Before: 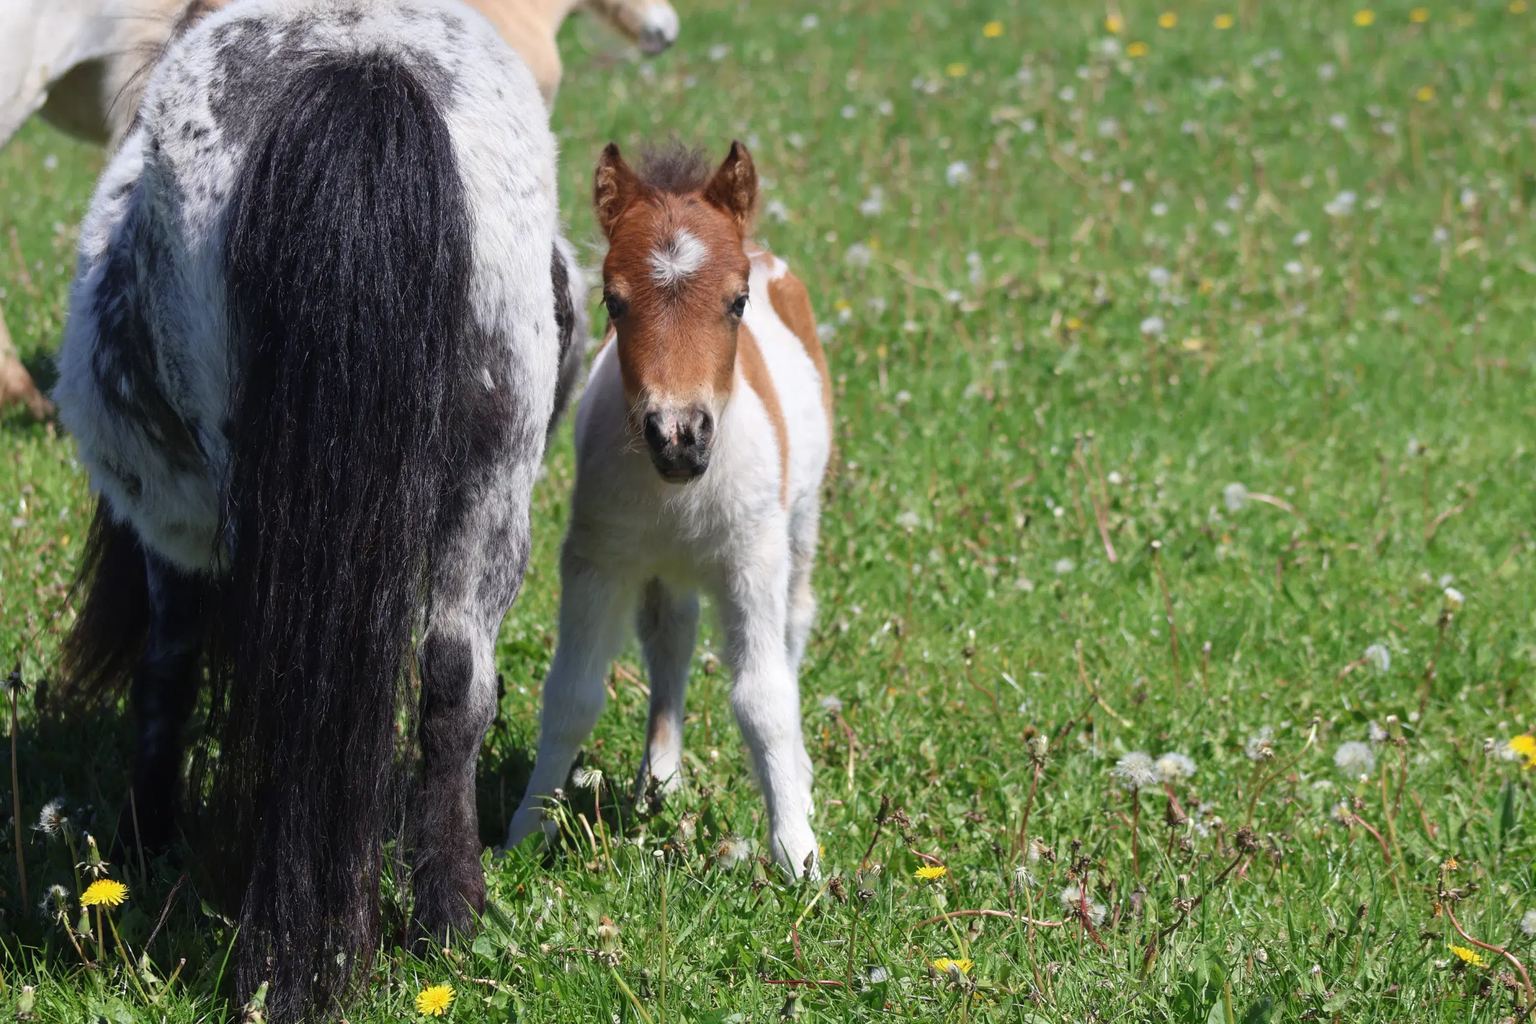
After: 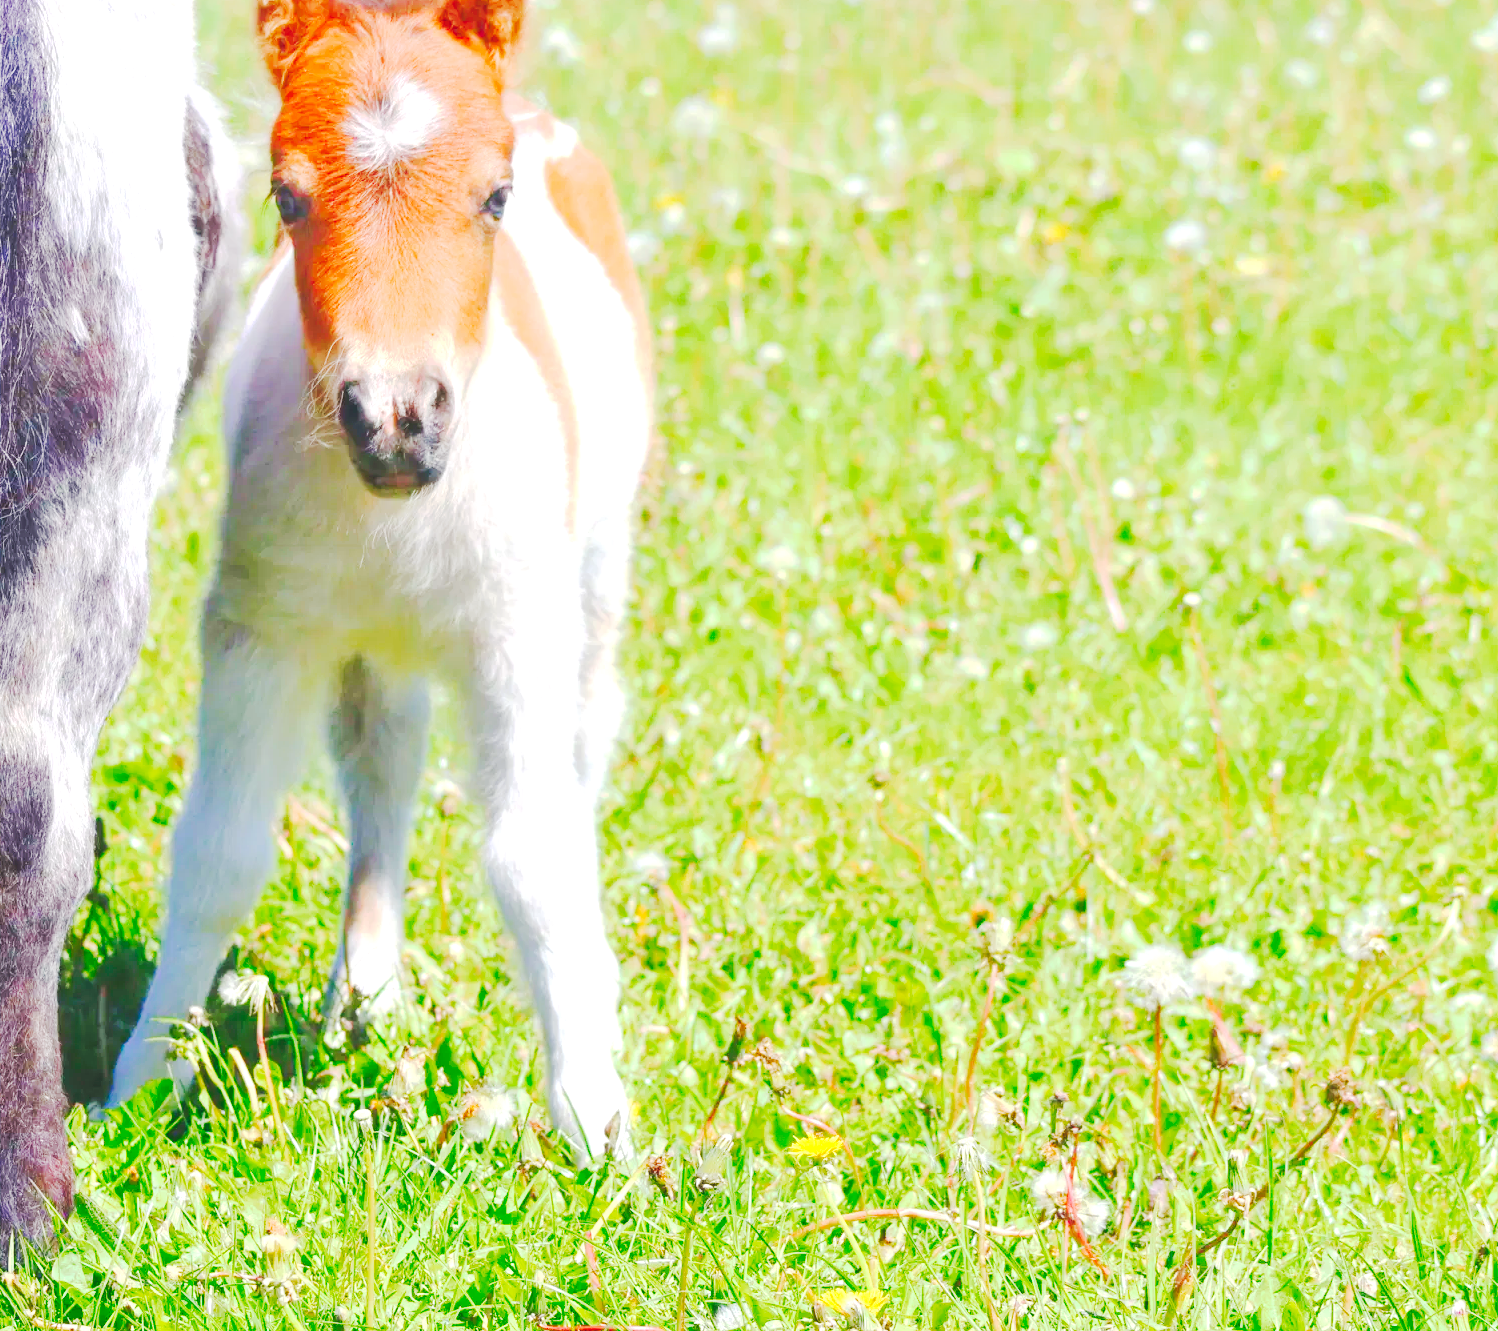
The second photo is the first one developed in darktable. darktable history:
tone curve: curves: ch0 [(0, 0) (0.003, 0.13) (0.011, 0.13) (0.025, 0.134) (0.044, 0.136) (0.069, 0.139) (0.1, 0.144) (0.136, 0.151) (0.177, 0.171) (0.224, 0.2) (0.277, 0.247) (0.335, 0.318) (0.399, 0.412) (0.468, 0.536) (0.543, 0.659) (0.623, 0.746) (0.709, 0.812) (0.801, 0.871) (0.898, 0.915) (1, 1)], preserve colors none
crop and rotate: left 28.735%, top 18.054%, right 12.745%, bottom 3.912%
exposure: black level correction 0, exposure 1.473 EV, compensate highlight preservation false
color balance rgb: perceptual saturation grading › global saturation 20%, perceptual saturation grading › highlights -24.908%, perceptual saturation grading › shadows 49.958%, perceptual brilliance grading › highlights 8.697%, perceptual brilliance grading › mid-tones 3.564%, perceptual brilliance grading › shadows 1.922%, contrast -29.685%
contrast brightness saturation: brightness 0.095, saturation 0.192
